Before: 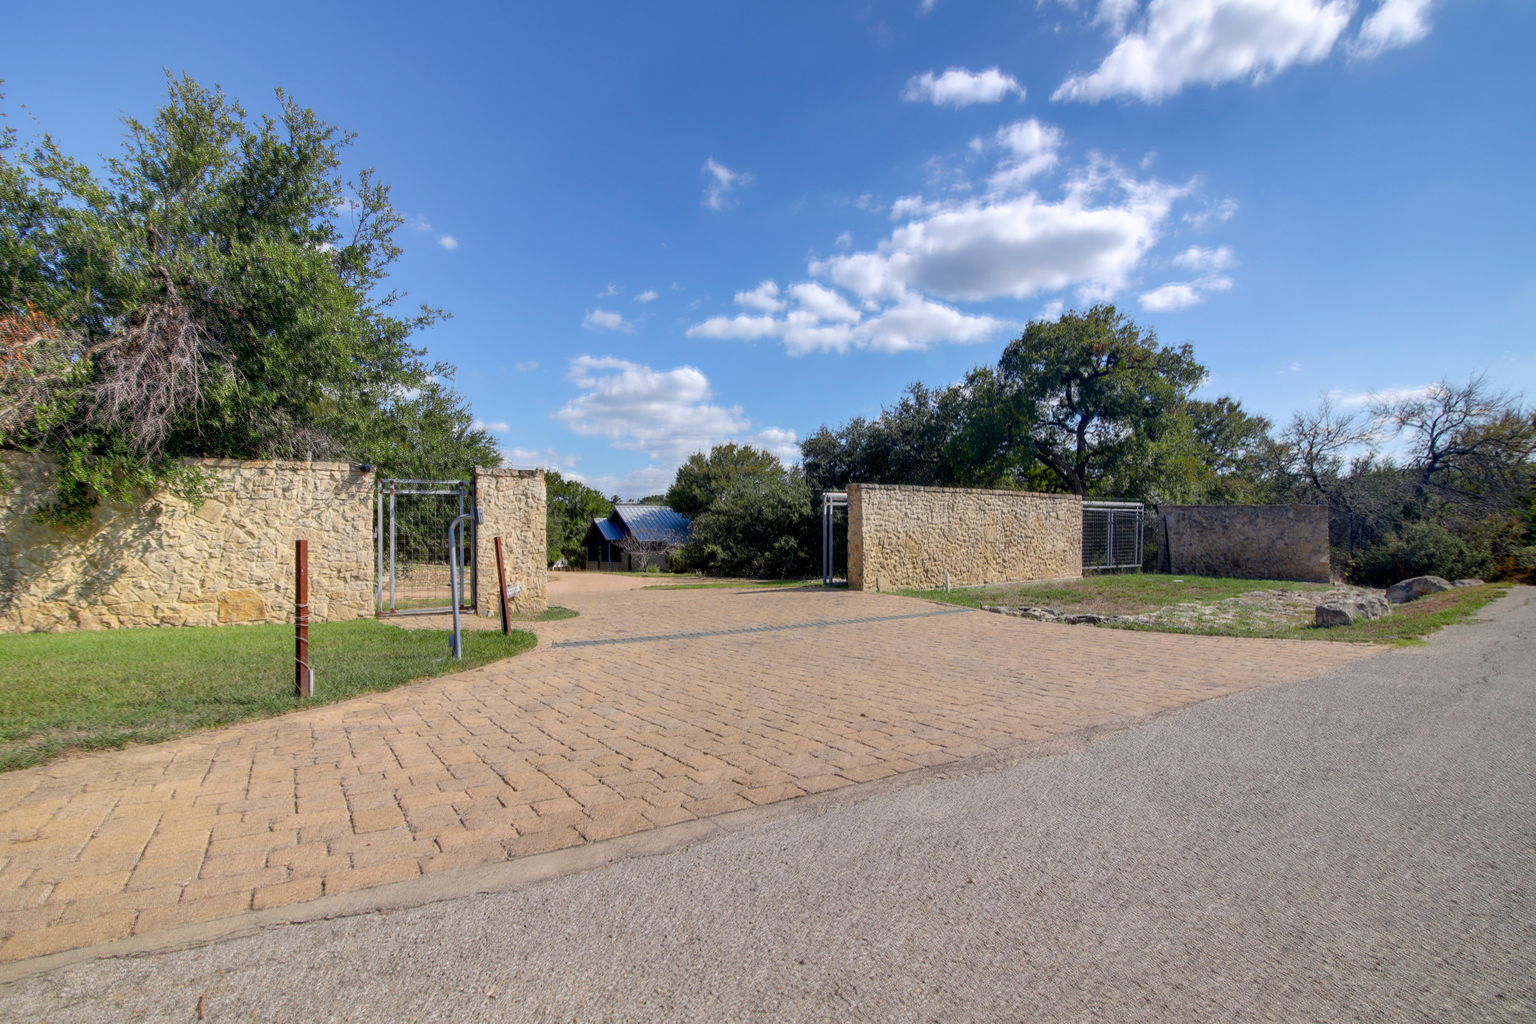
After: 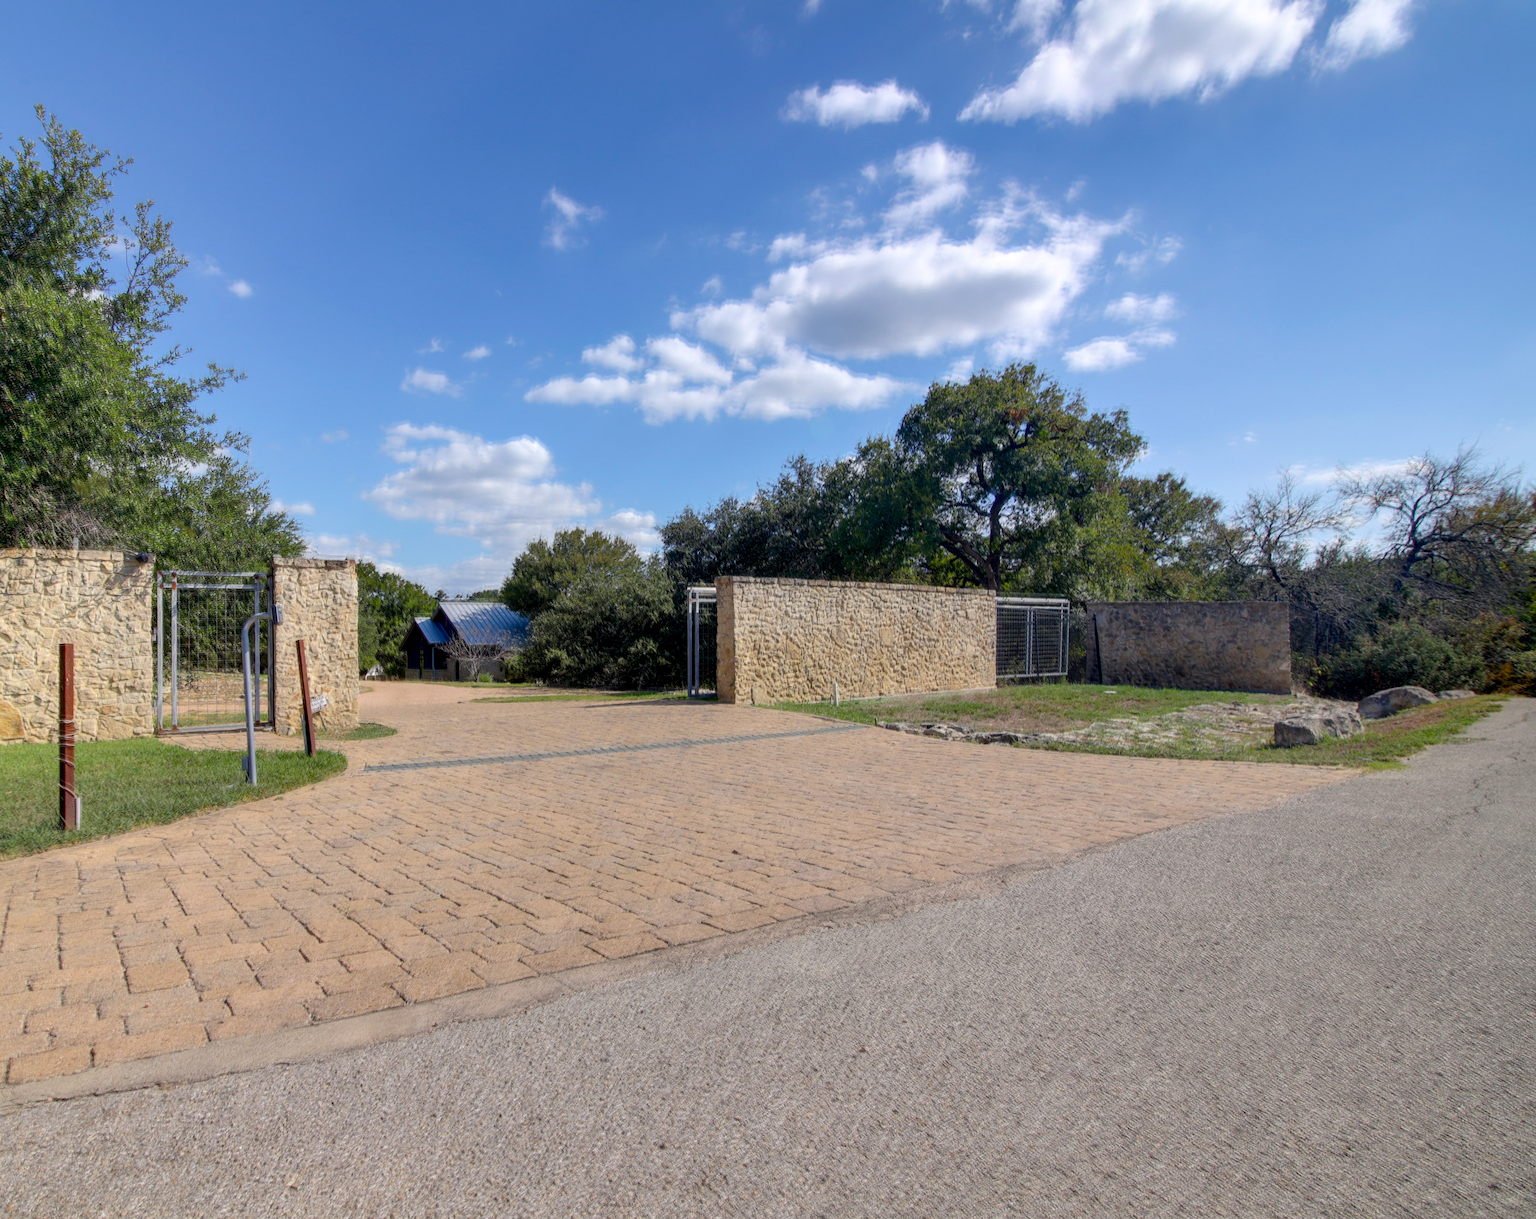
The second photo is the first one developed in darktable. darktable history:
crop: left 16.018%
